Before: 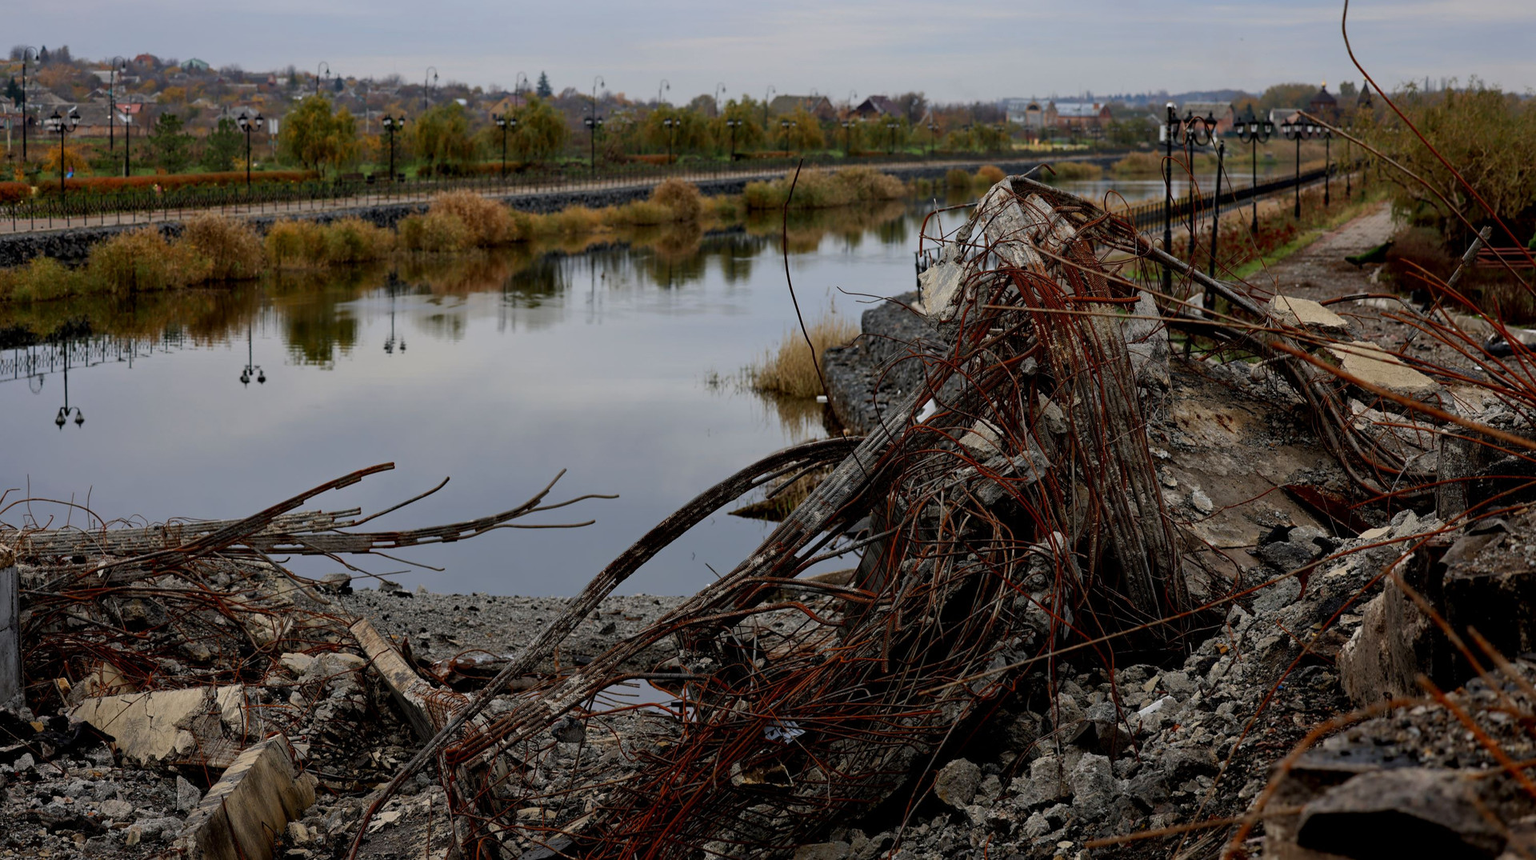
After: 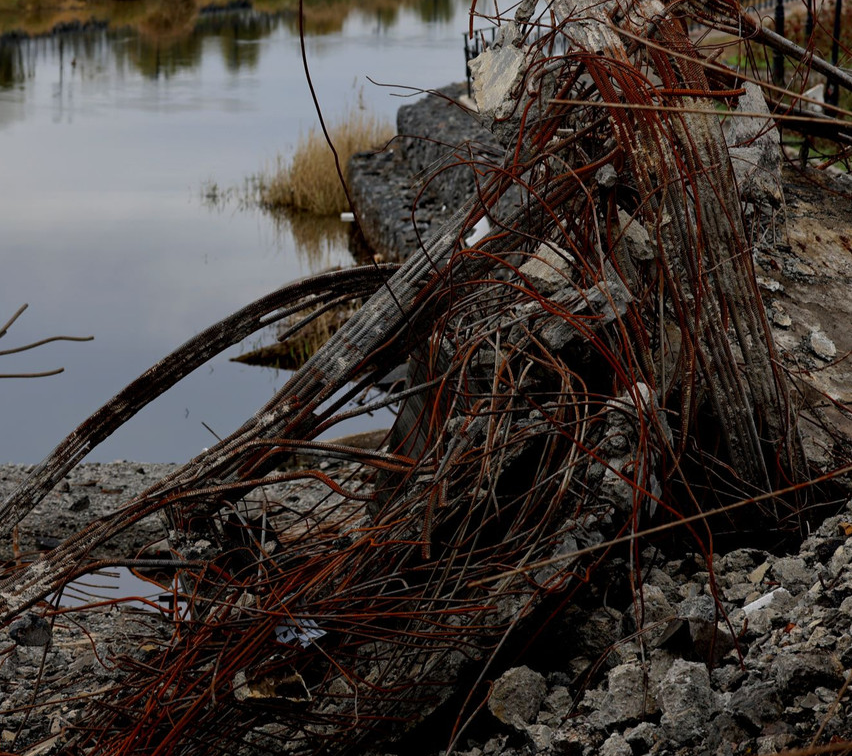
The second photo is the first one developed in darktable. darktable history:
crop: left 35.432%, top 26.233%, right 20.145%, bottom 3.432%
tone equalizer: on, module defaults
